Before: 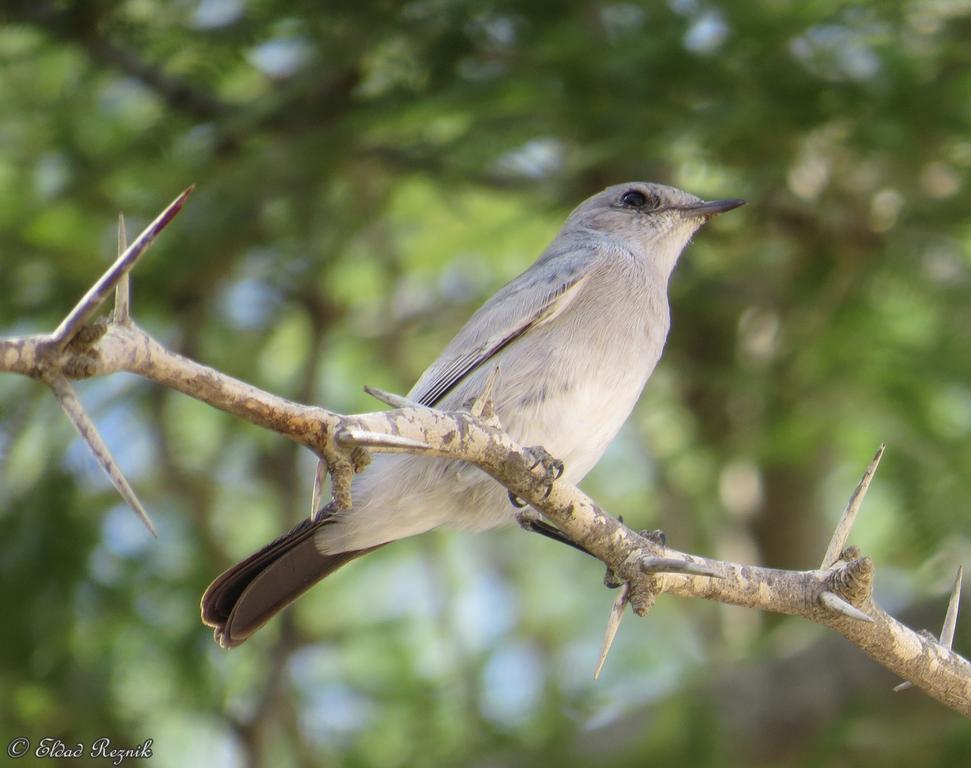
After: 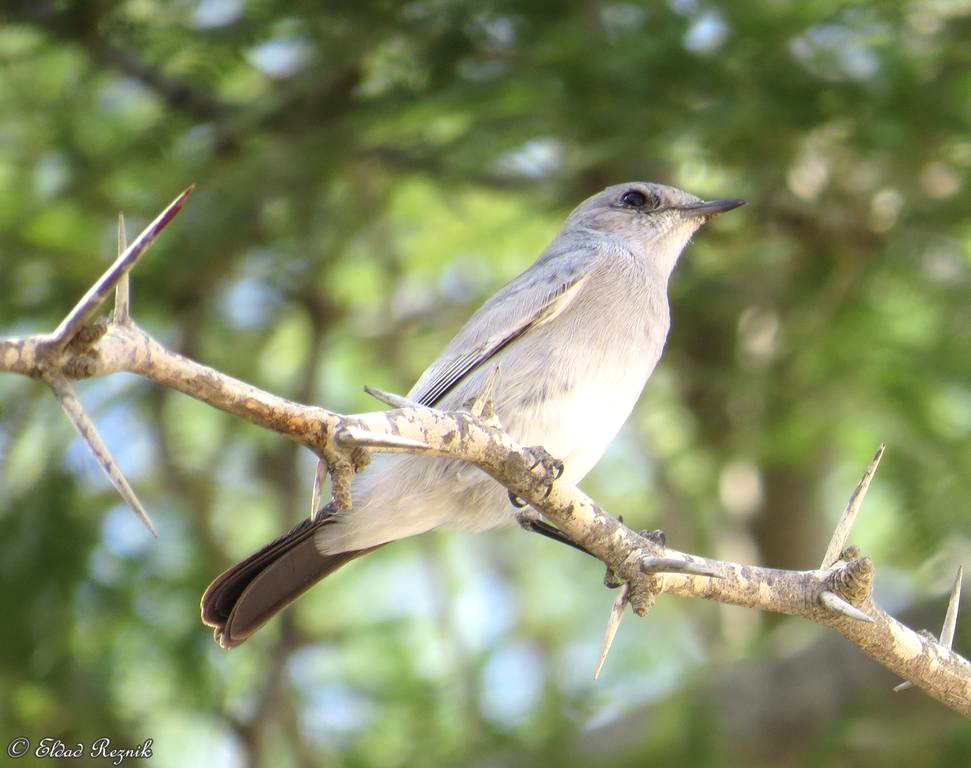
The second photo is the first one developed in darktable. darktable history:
tone equalizer: on, module defaults
exposure: black level correction 0.001, exposure 0.5 EV, compensate exposure bias true, compensate highlight preservation false
